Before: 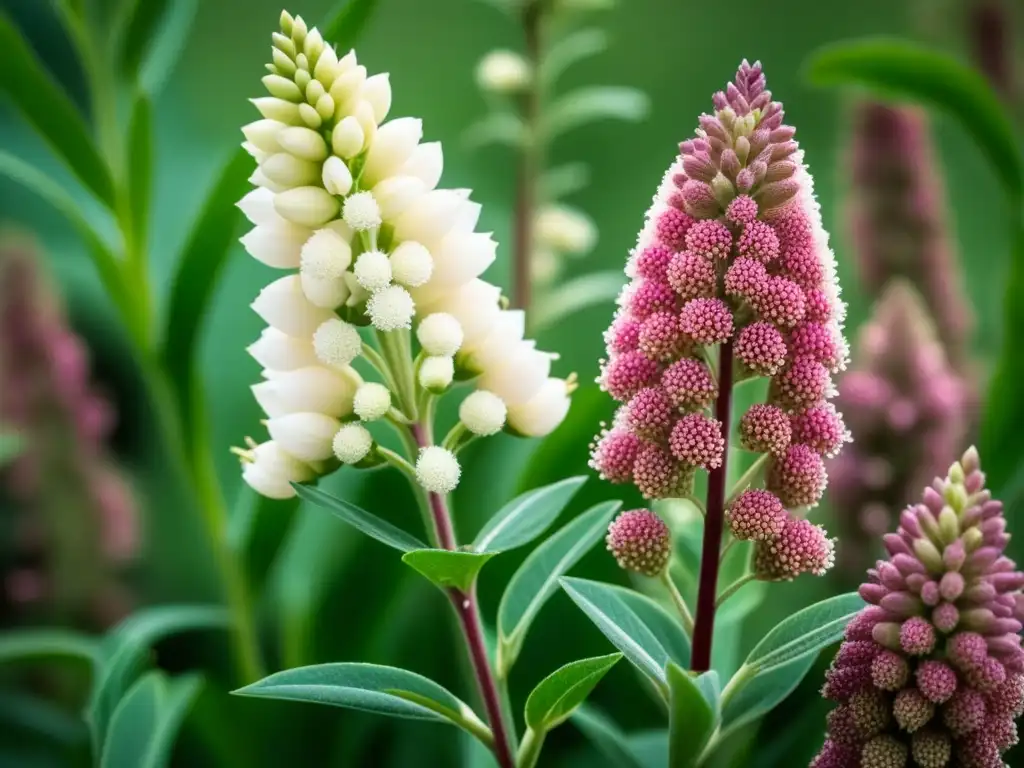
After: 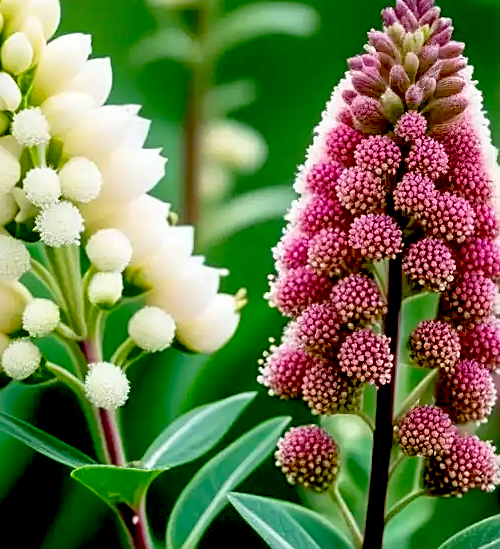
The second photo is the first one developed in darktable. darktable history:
crop: left 32.414%, top 10.997%, right 18.673%, bottom 17.396%
exposure: black level correction 0.048, exposure 0.013 EV, compensate highlight preservation false
sharpen: on, module defaults
